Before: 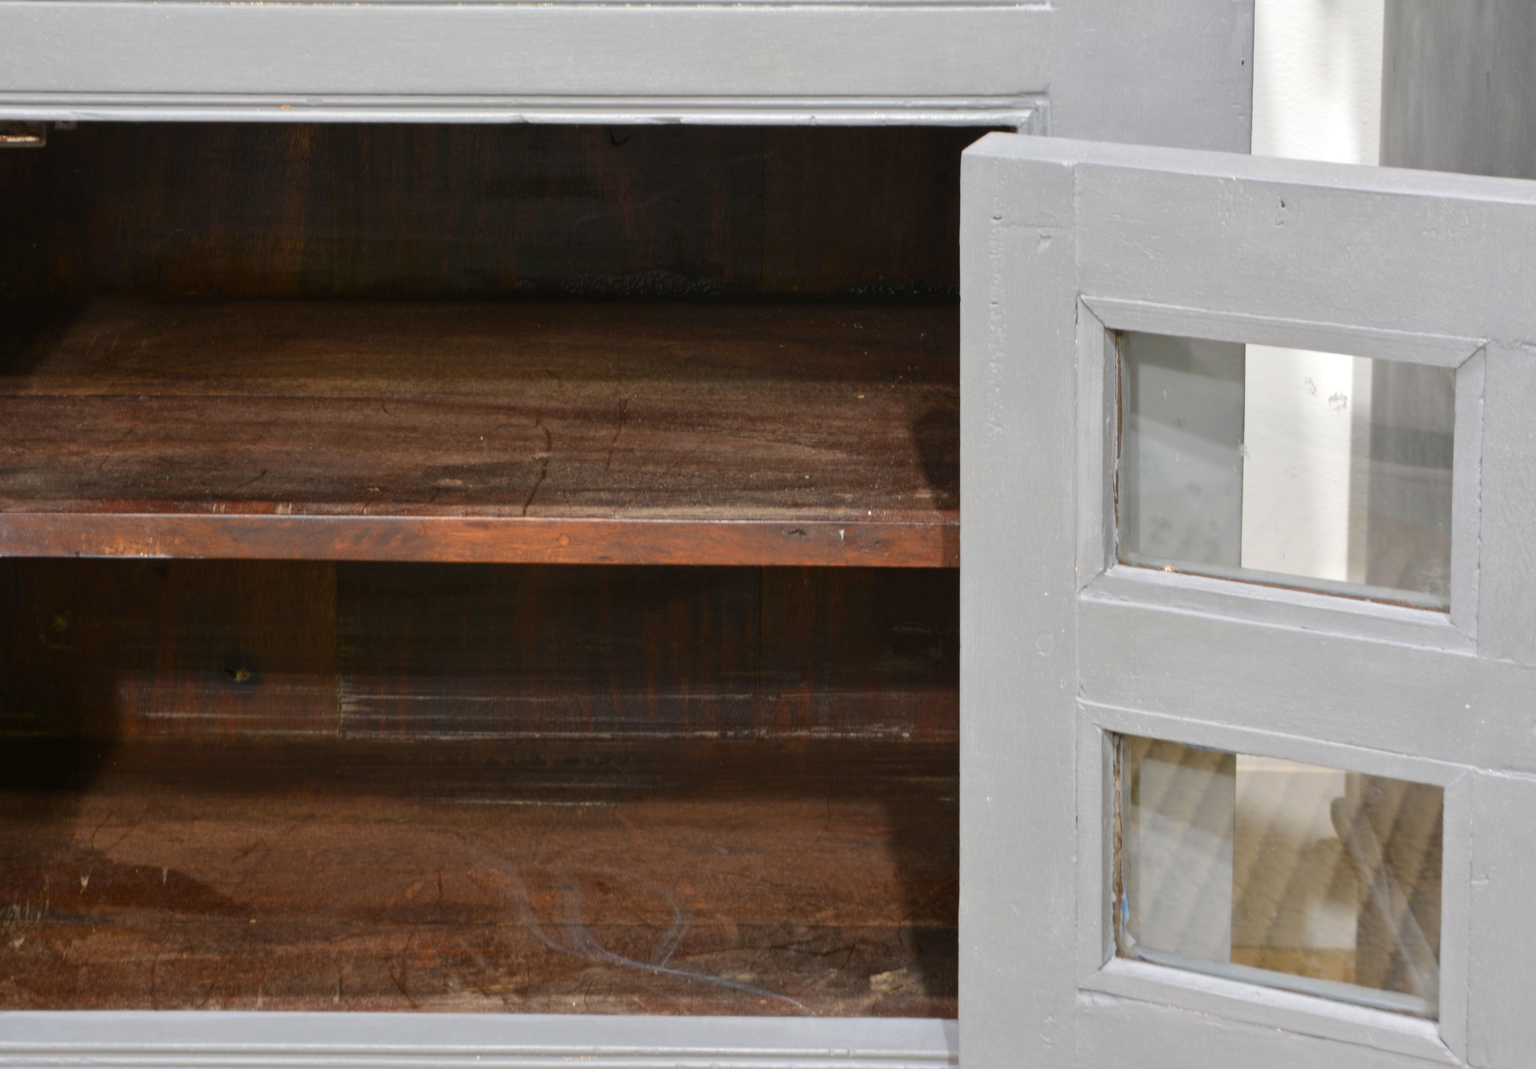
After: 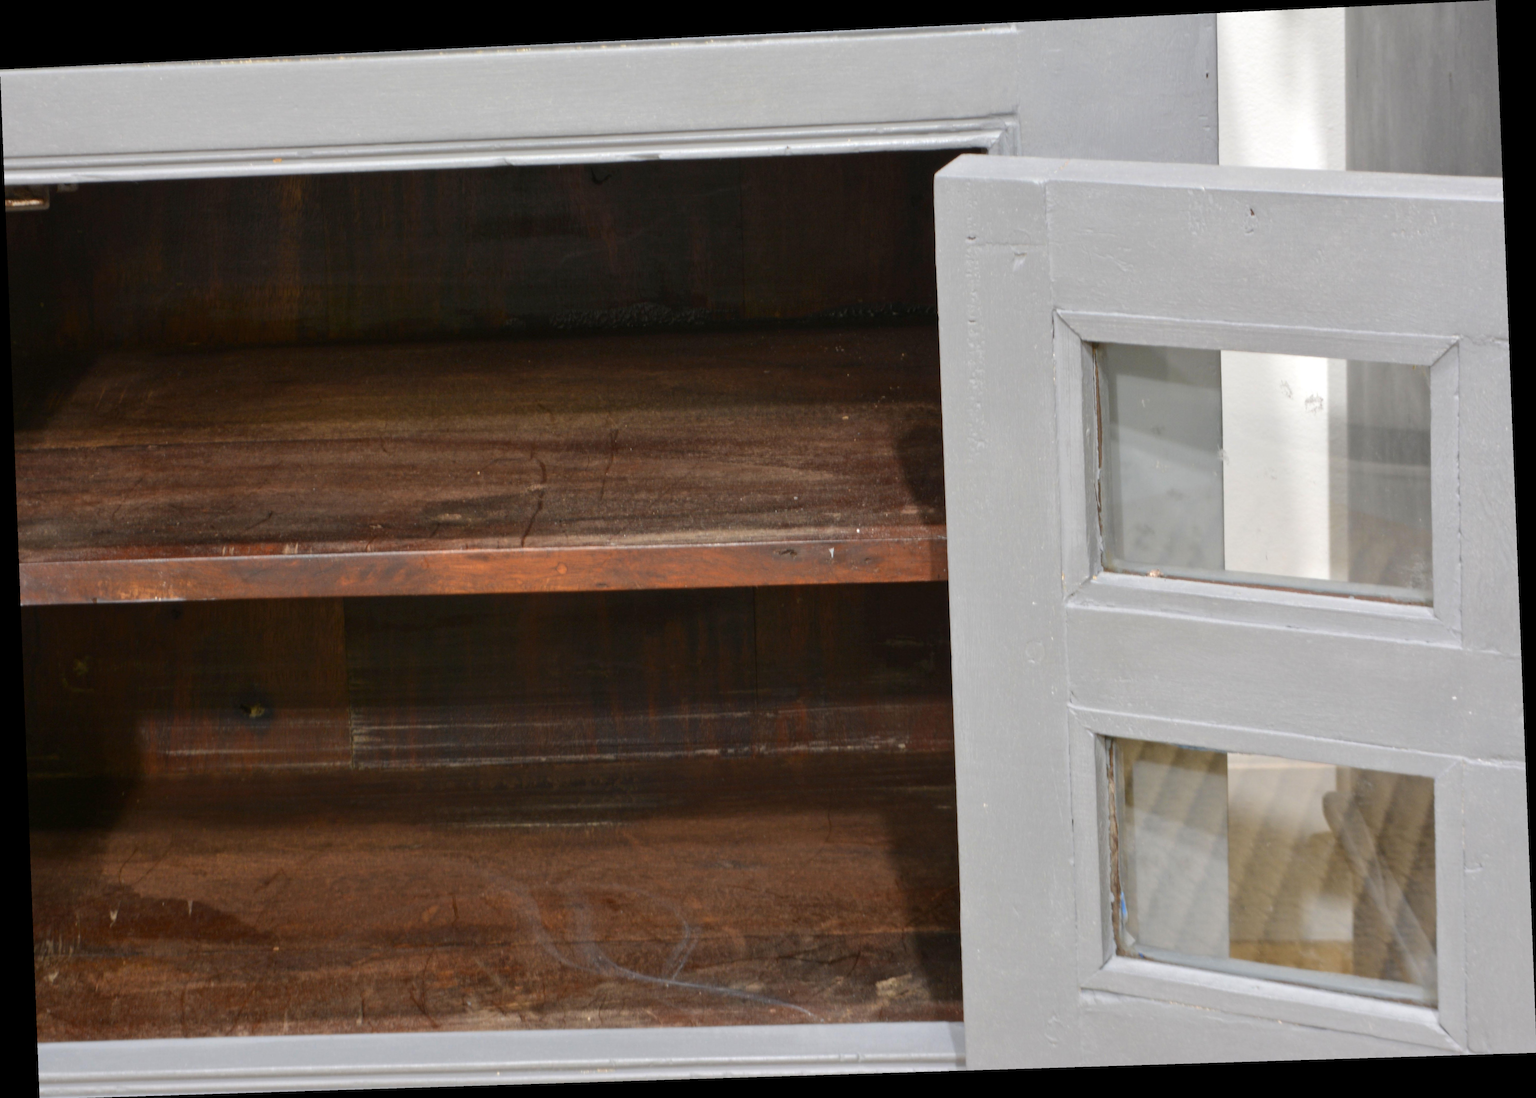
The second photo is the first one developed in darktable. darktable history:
rotate and perspective: rotation -2.22°, lens shift (horizontal) -0.022, automatic cropping off
exposure: compensate highlight preservation false
